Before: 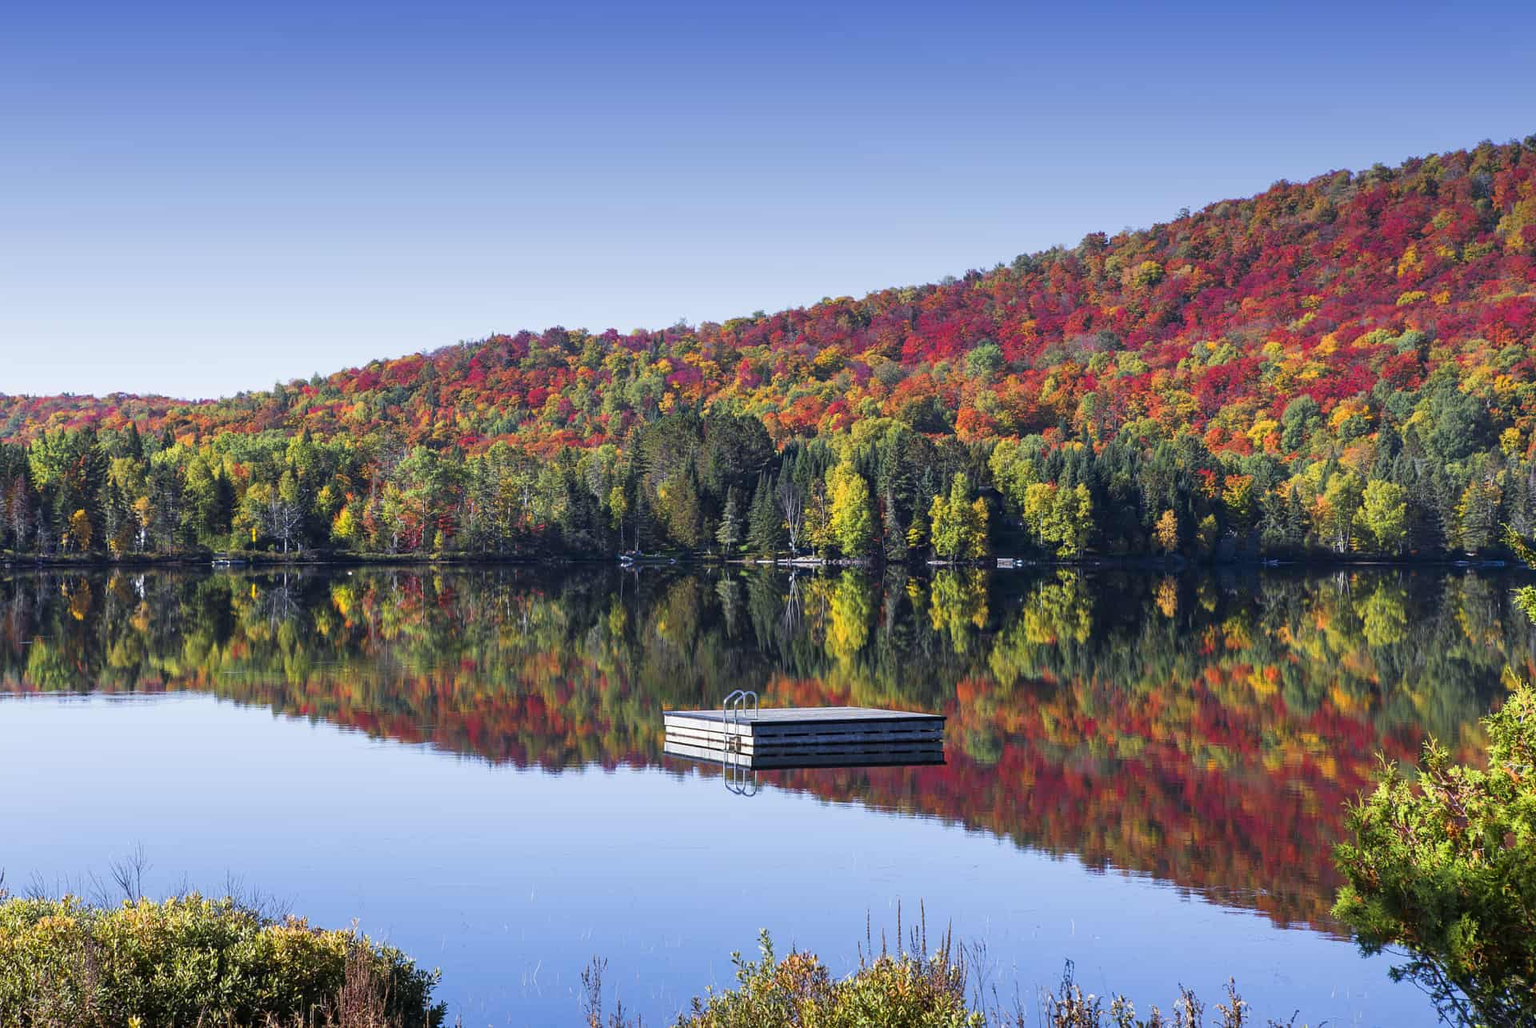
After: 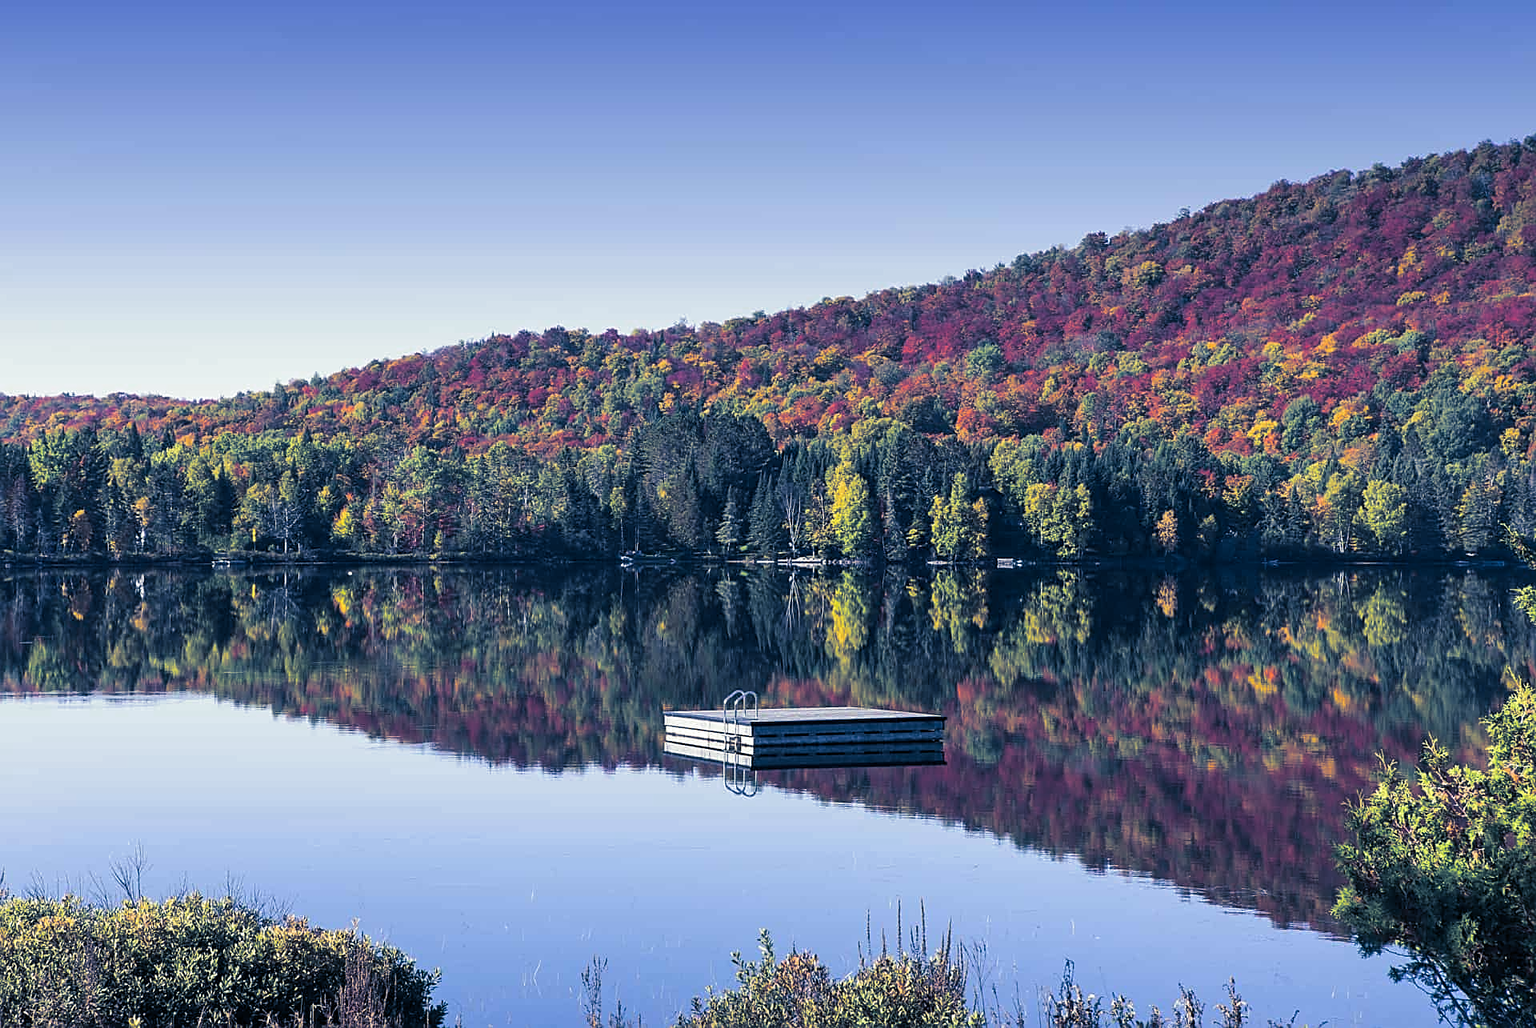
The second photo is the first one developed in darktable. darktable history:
sharpen: on, module defaults
split-toning: shadows › hue 226.8°, shadows › saturation 0.84
